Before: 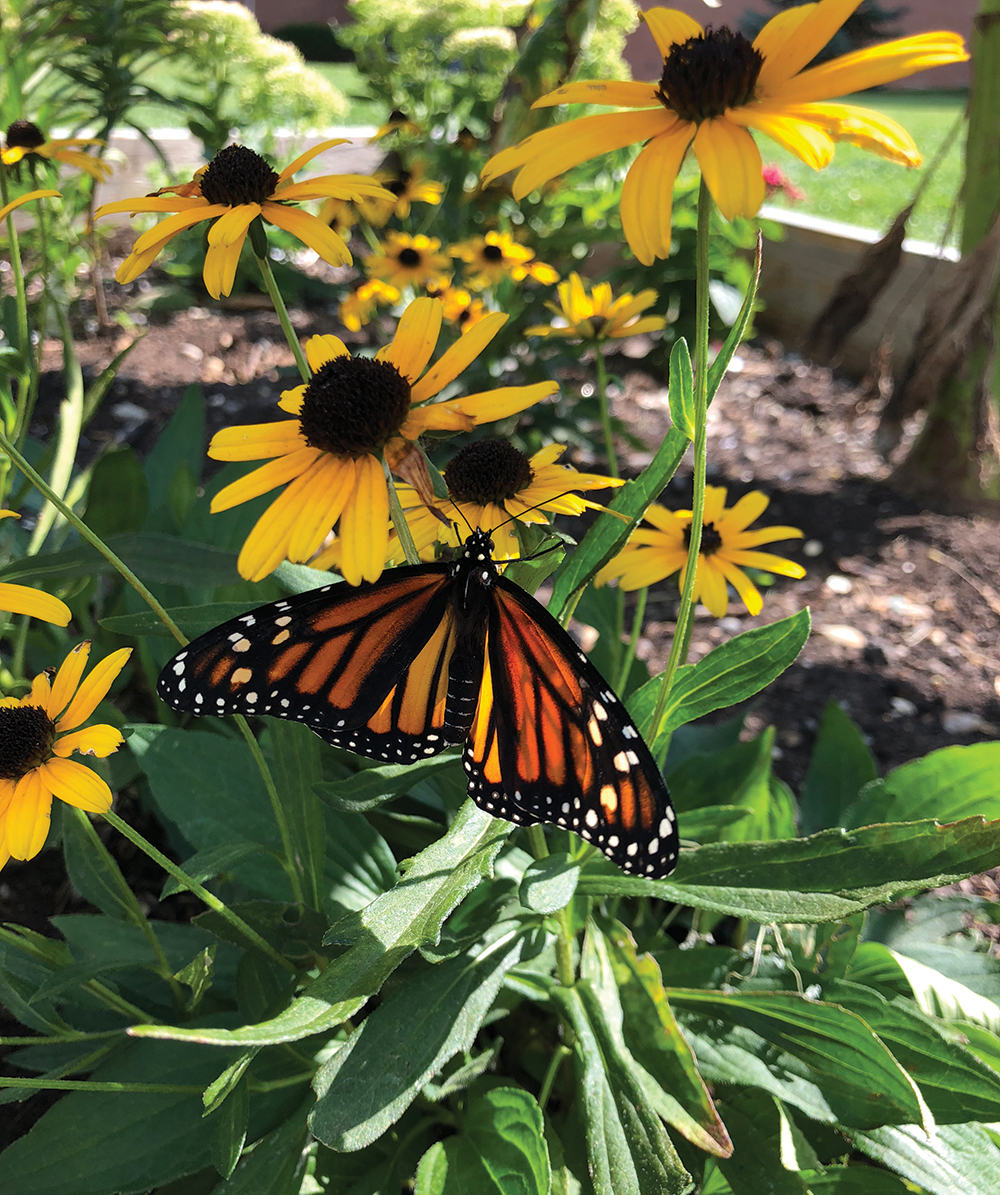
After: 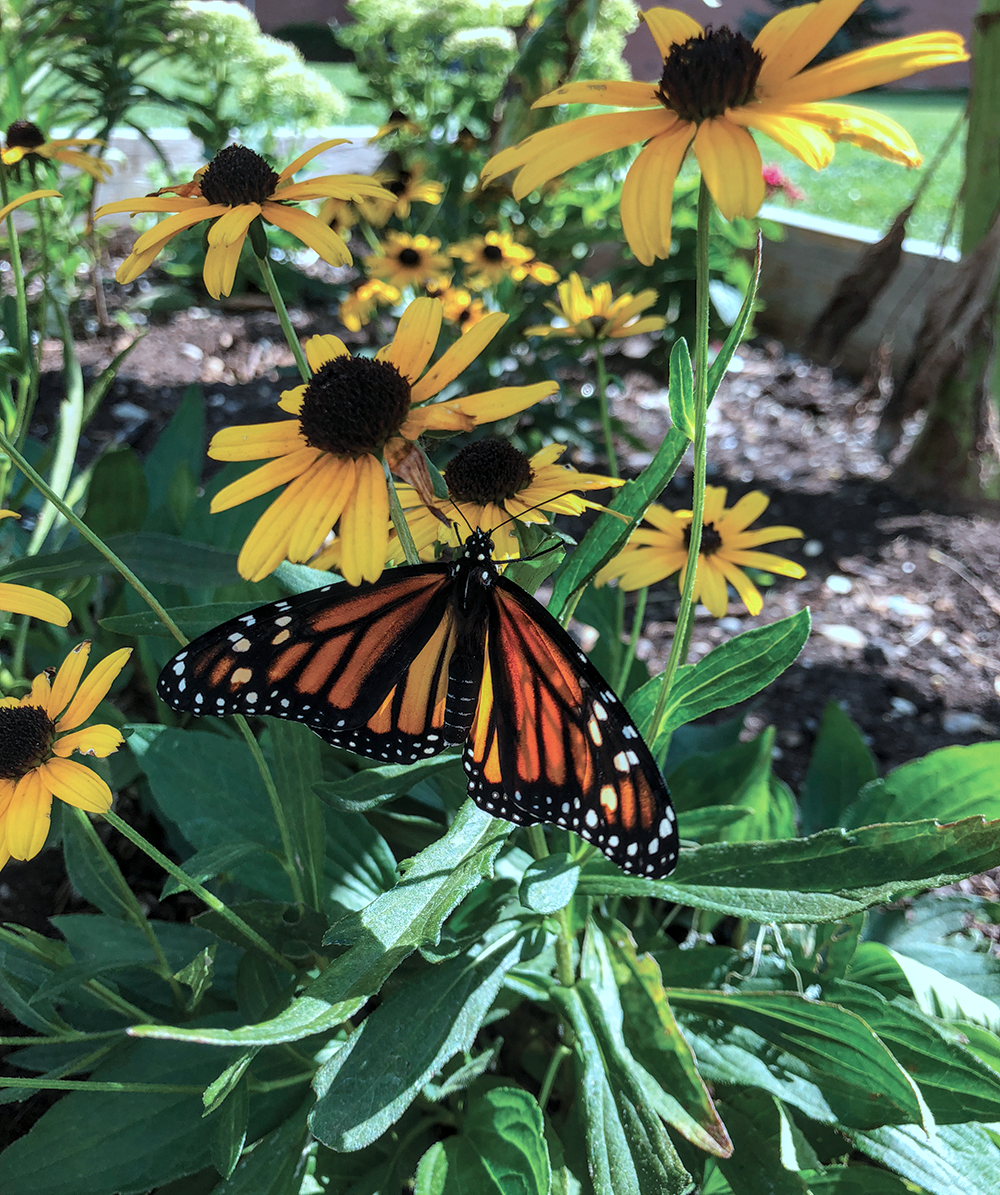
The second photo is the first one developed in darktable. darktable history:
local contrast: on, module defaults
color correction: highlights a* -9.73, highlights b* -21.22
